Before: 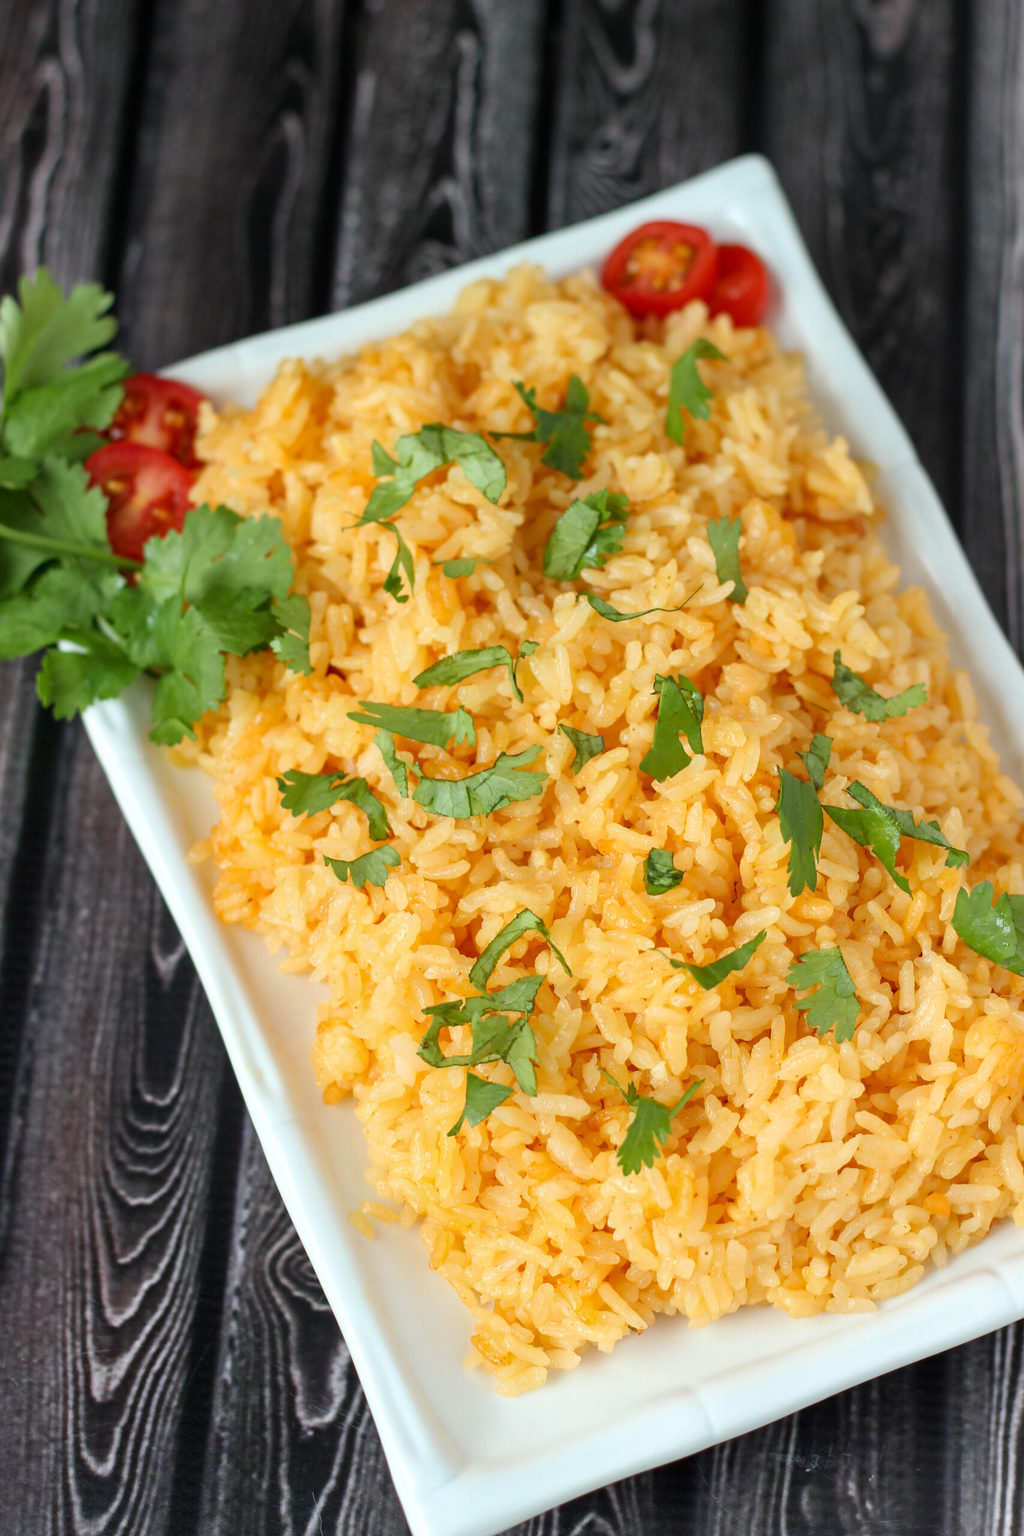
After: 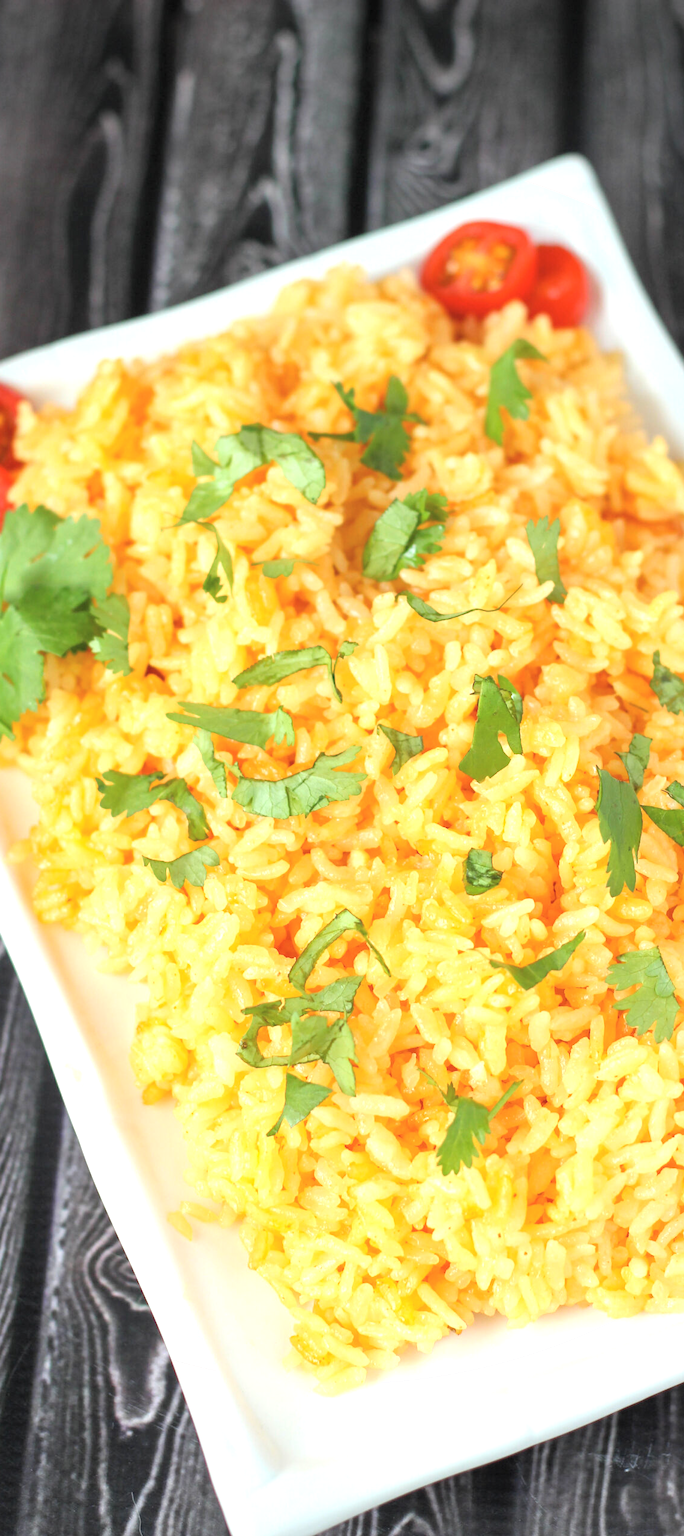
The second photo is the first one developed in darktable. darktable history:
contrast brightness saturation: brightness 0.15
vignetting: unbound false
exposure: black level correction 0, exposure 0.7 EV, compensate exposure bias true, compensate highlight preservation false
crop and rotate: left 17.732%, right 15.423%
